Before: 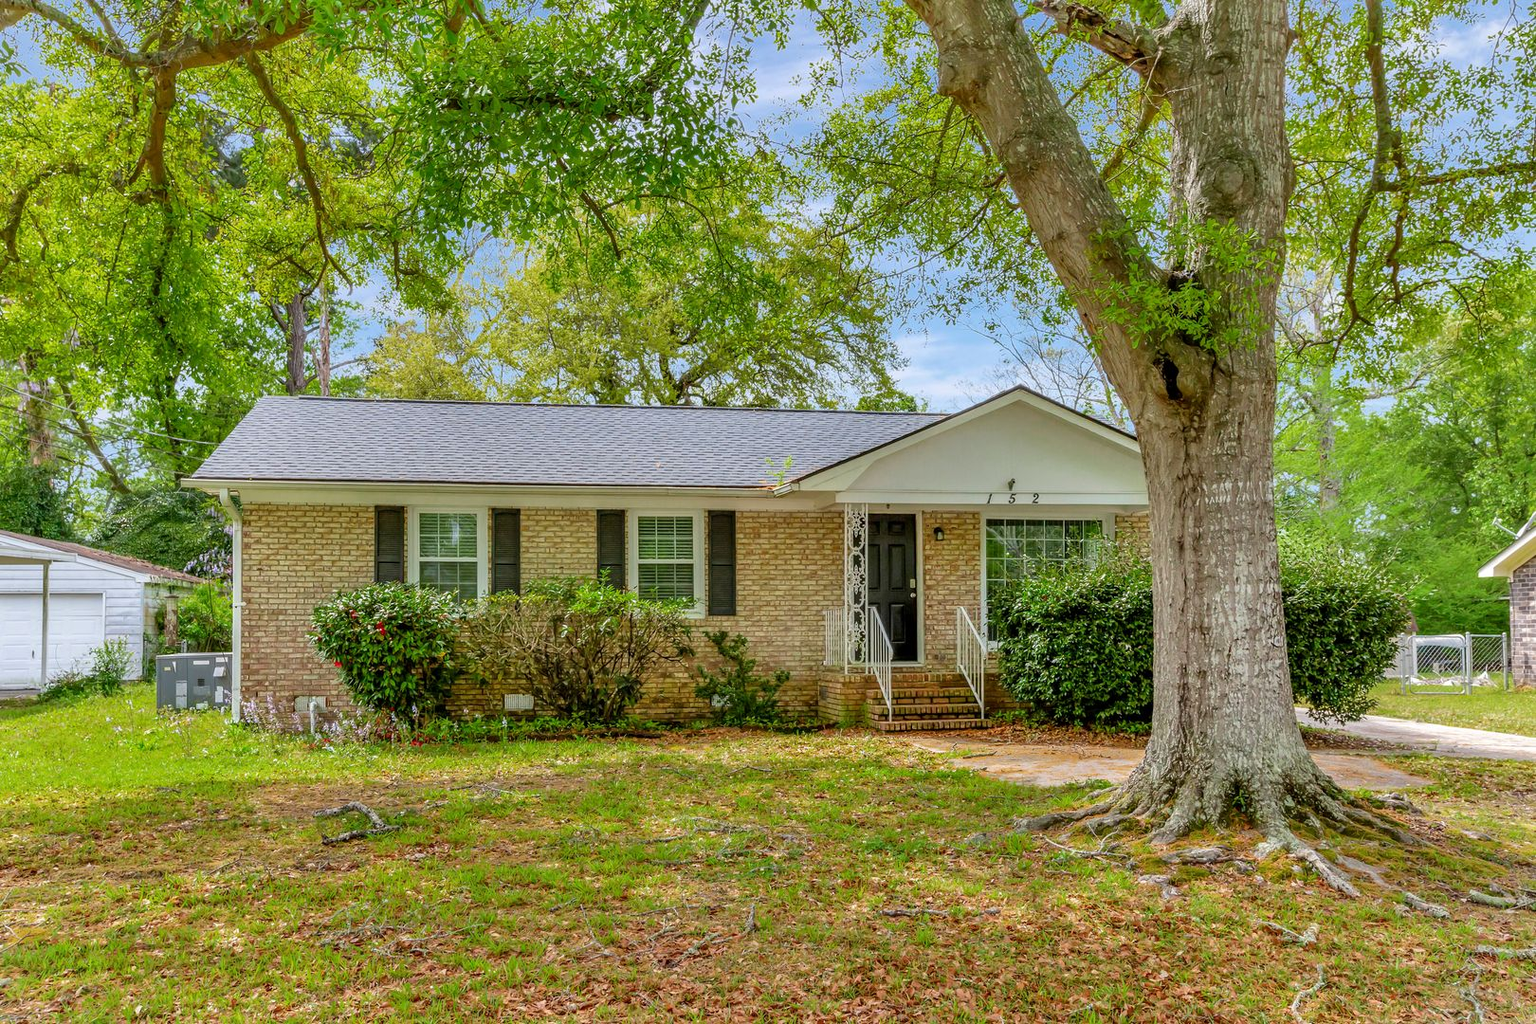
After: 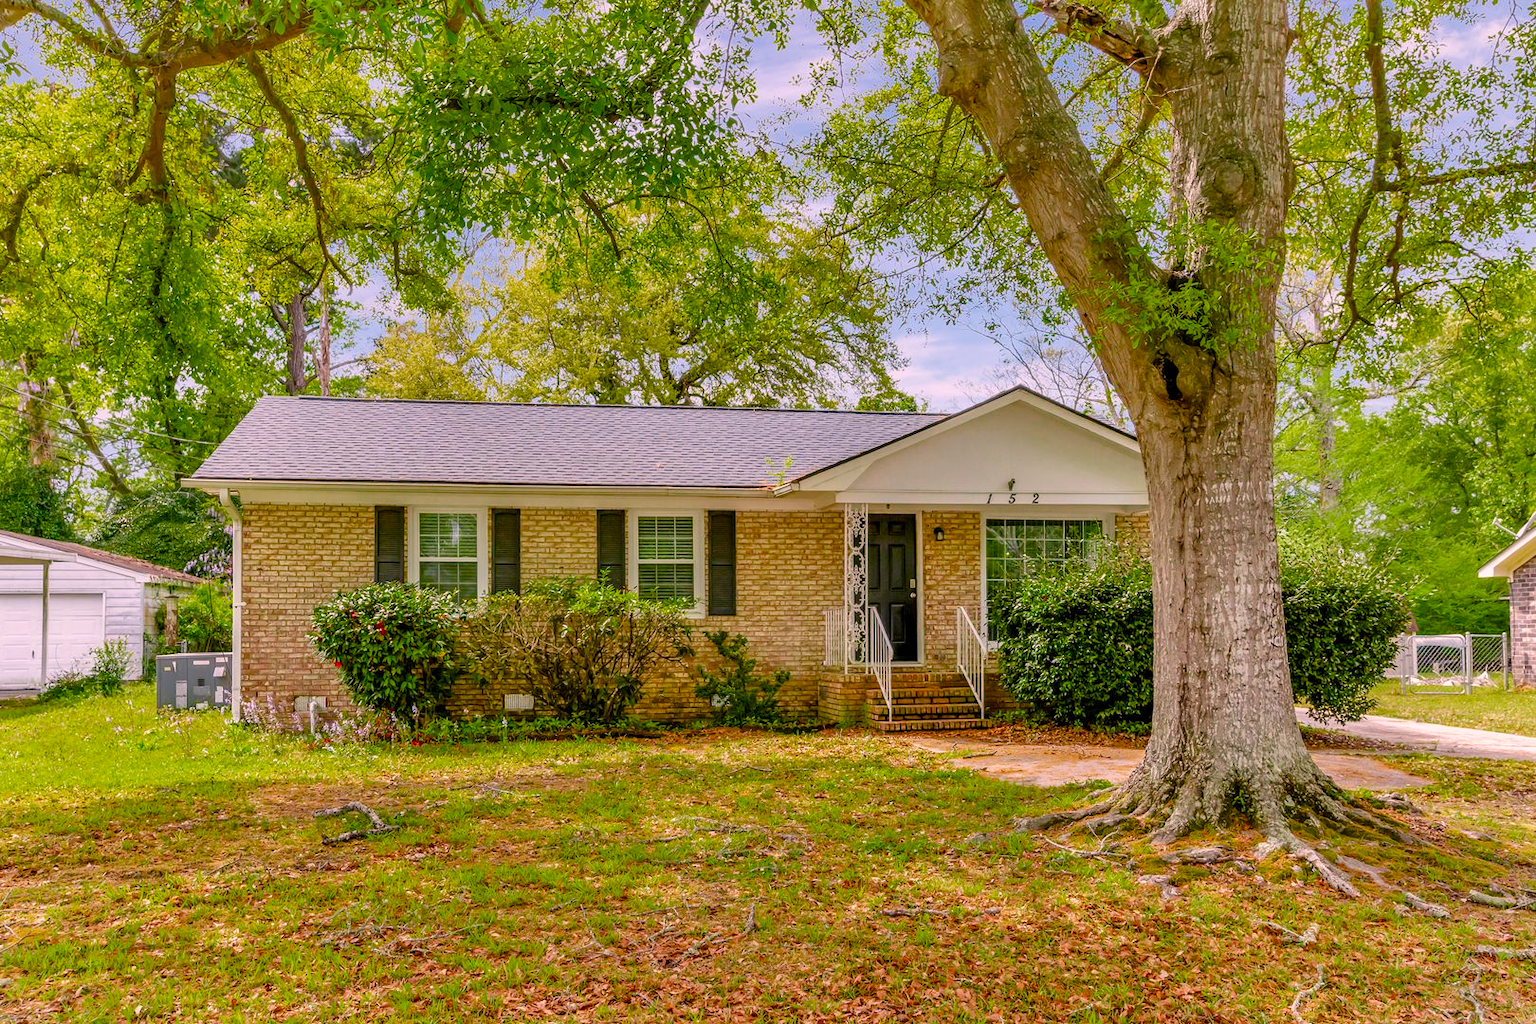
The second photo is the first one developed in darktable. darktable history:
color balance rgb: perceptual saturation grading › global saturation 20%, perceptual saturation grading › highlights -25%, perceptual saturation grading › shadows 50%
color correction: highlights a* 14.52, highlights b* 4.84
